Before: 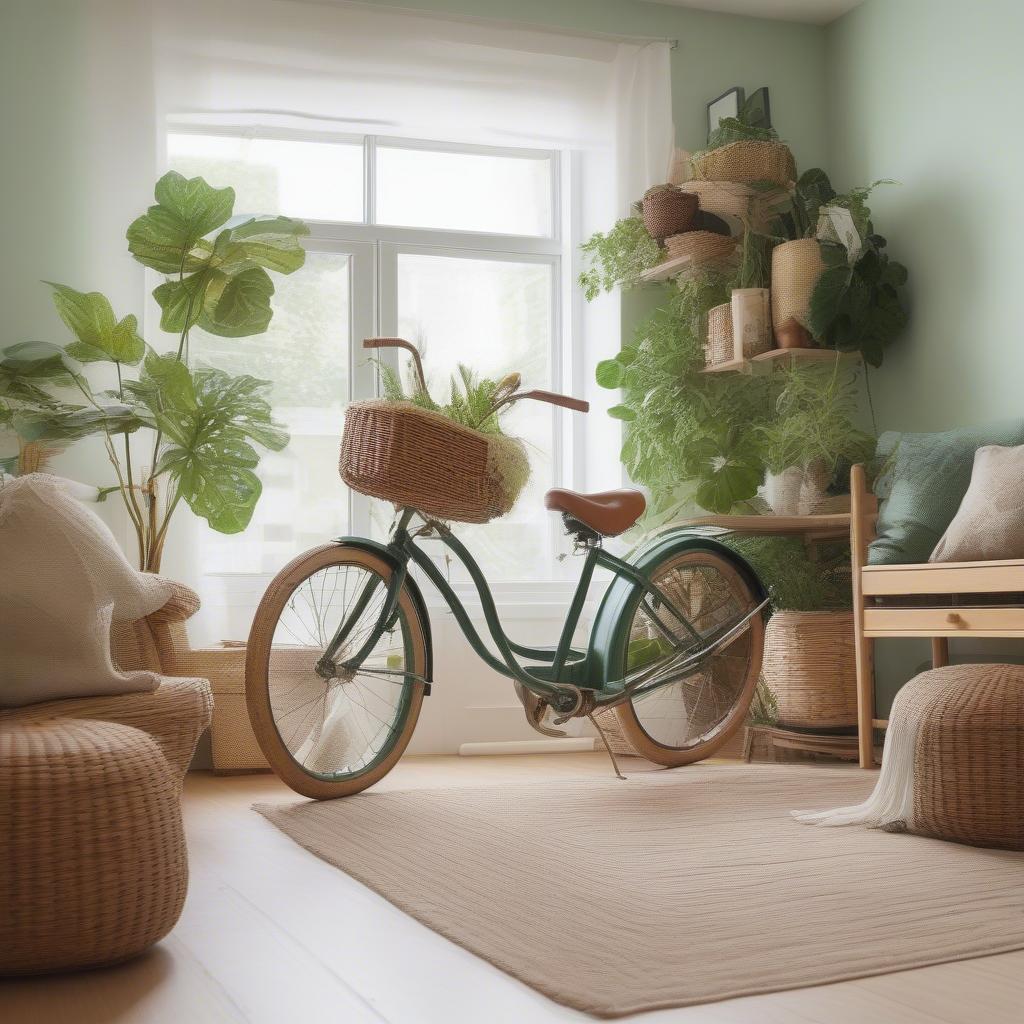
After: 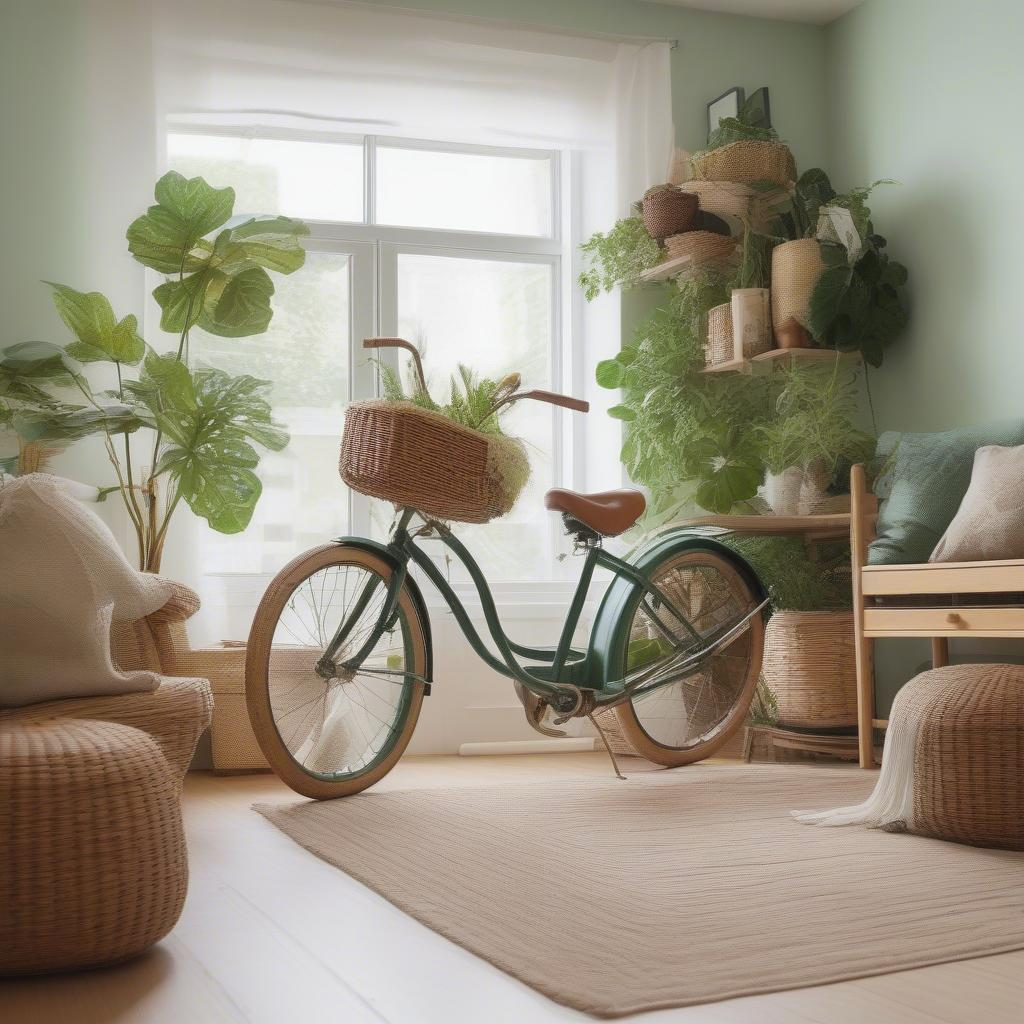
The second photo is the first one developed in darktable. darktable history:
exposure: exposure -0.043 EV, compensate exposure bias true, compensate highlight preservation false
